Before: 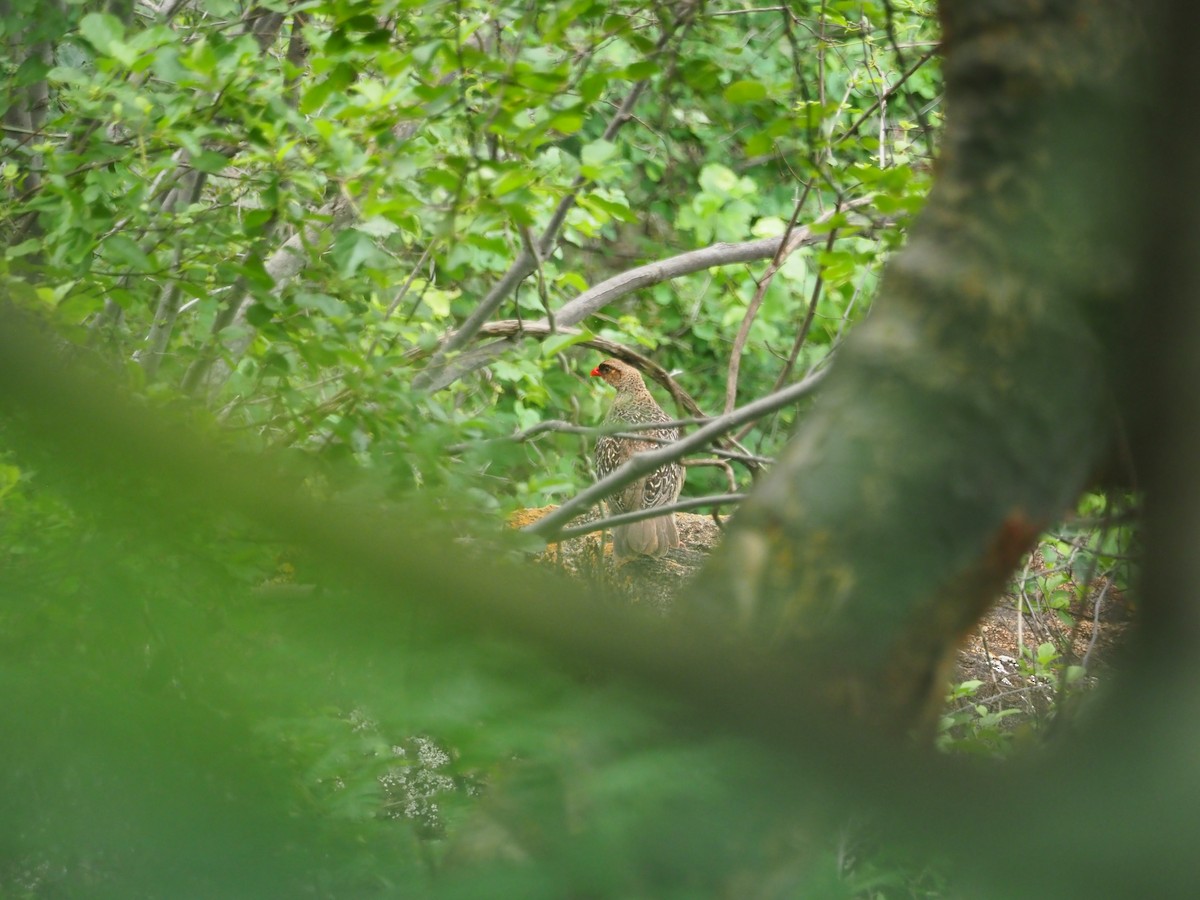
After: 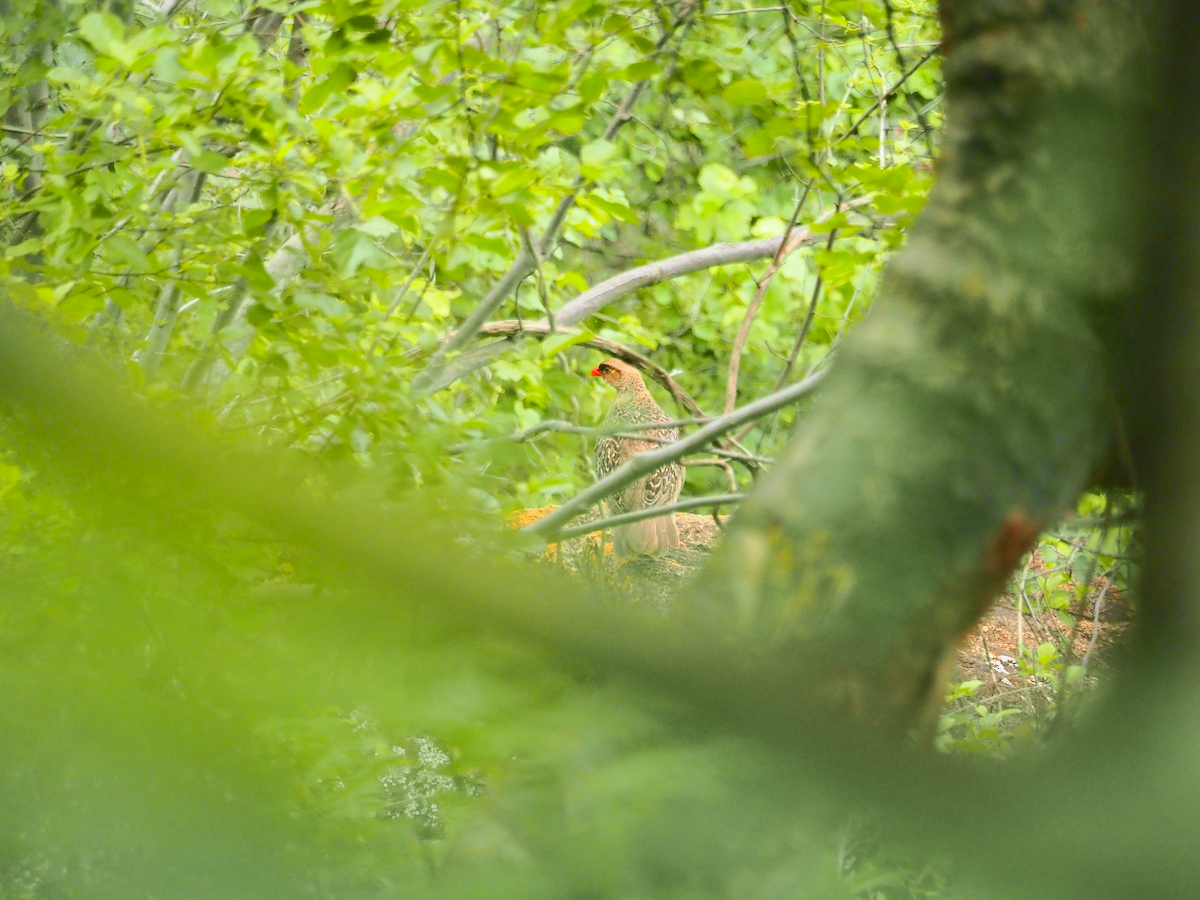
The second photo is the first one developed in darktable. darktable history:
tone curve: curves: ch0 [(0, 0) (0.131, 0.135) (0.288, 0.372) (0.451, 0.608) (0.612, 0.739) (0.736, 0.832) (1, 1)]; ch1 [(0, 0) (0.392, 0.398) (0.487, 0.471) (0.496, 0.493) (0.519, 0.531) (0.557, 0.591) (0.581, 0.639) (0.622, 0.711) (1, 1)]; ch2 [(0, 0) (0.388, 0.344) (0.438, 0.425) (0.476, 0.482) (0.502, 0.508) (0.524, 0.531) (0.538, 0.58) (0.58, 0.621) (0.613, 0.679) (0.655, 0.738) (1, 1)], color space Lab, independent channels, preserve colors none
